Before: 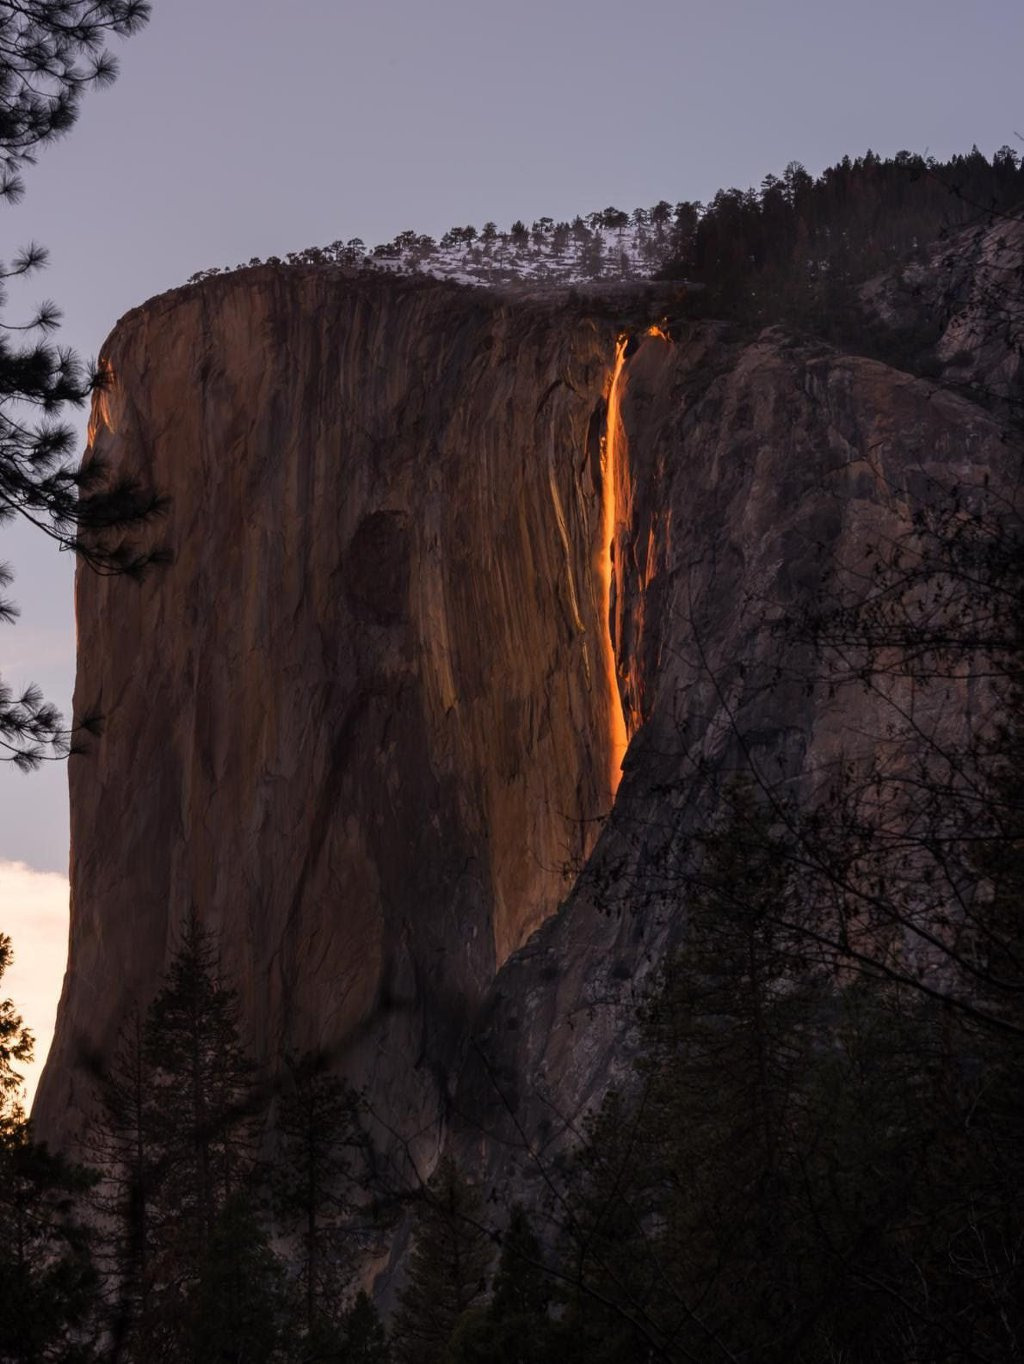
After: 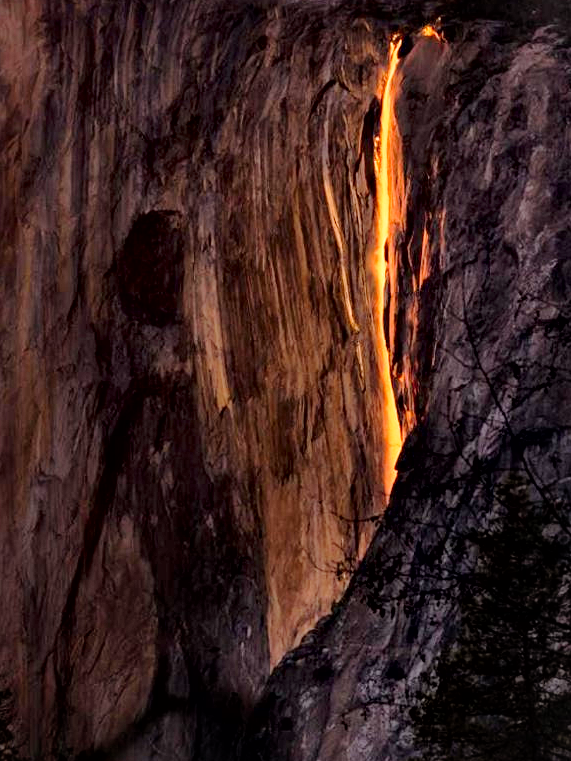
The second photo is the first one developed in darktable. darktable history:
crop and rotate: left 22.13%, top 22.054%, right 22.026%, bottom 22.102%
local contrast: mode bilateral grid, contrast 20, coarseness 50, detail 179%, midtone range 0.2
base curve: curves: ch0 [(0, 0) (0.012, 0.01) (0.073, 0.168) (0.31, 0.711) (0.645, 0.957) (1, 1)], preserve colors none
